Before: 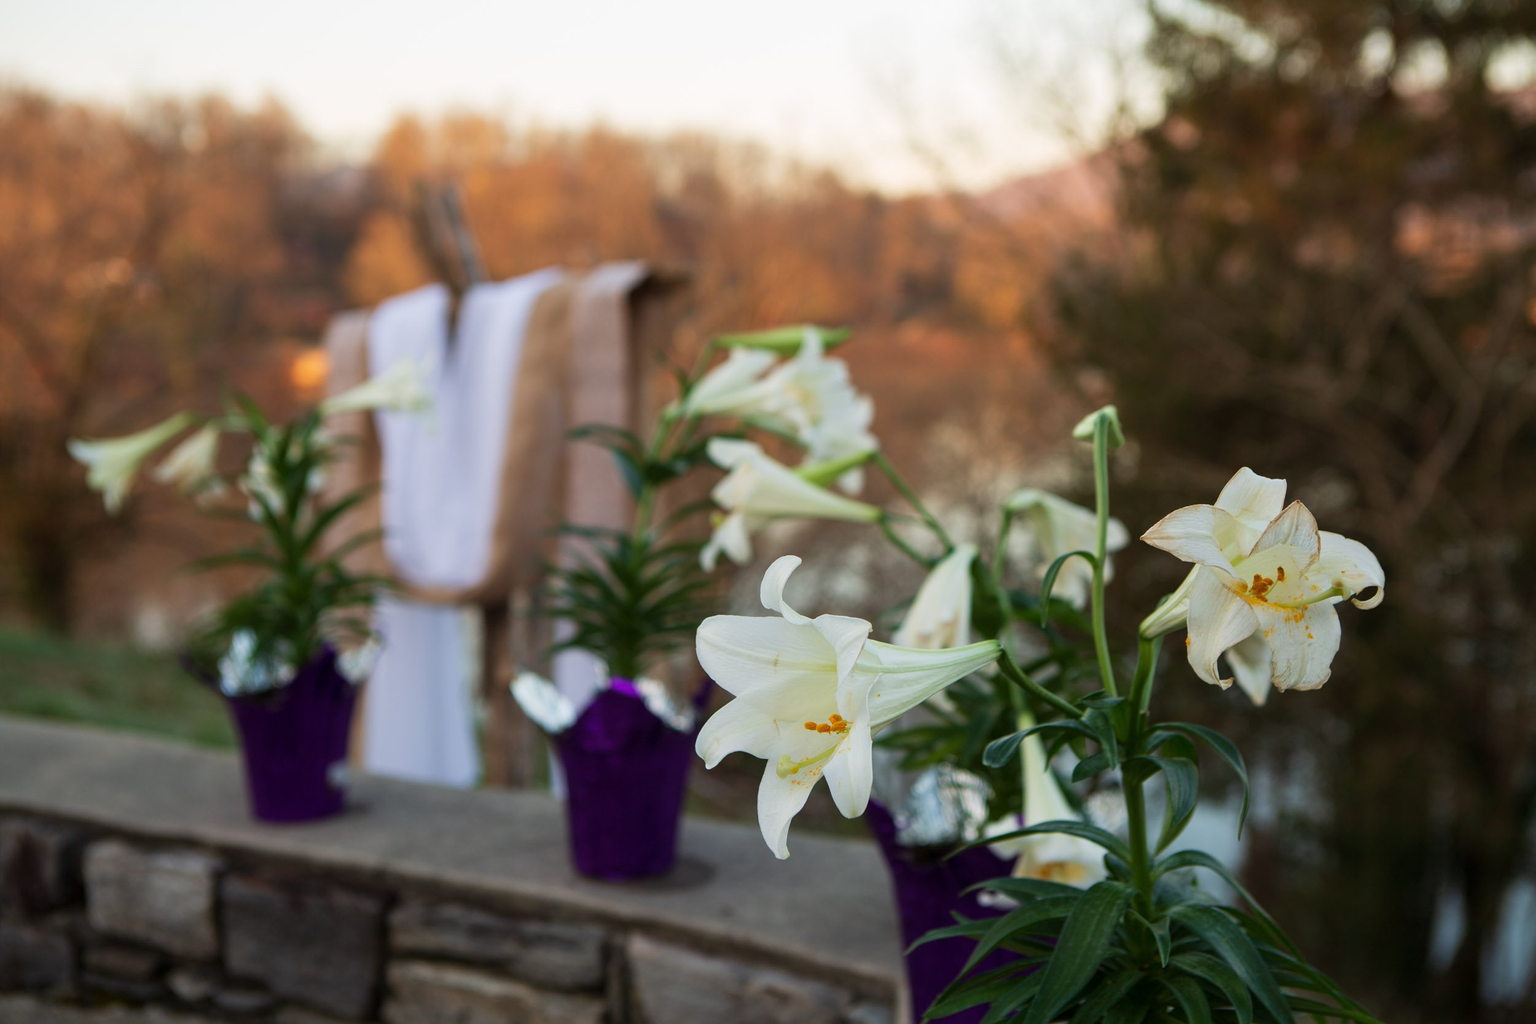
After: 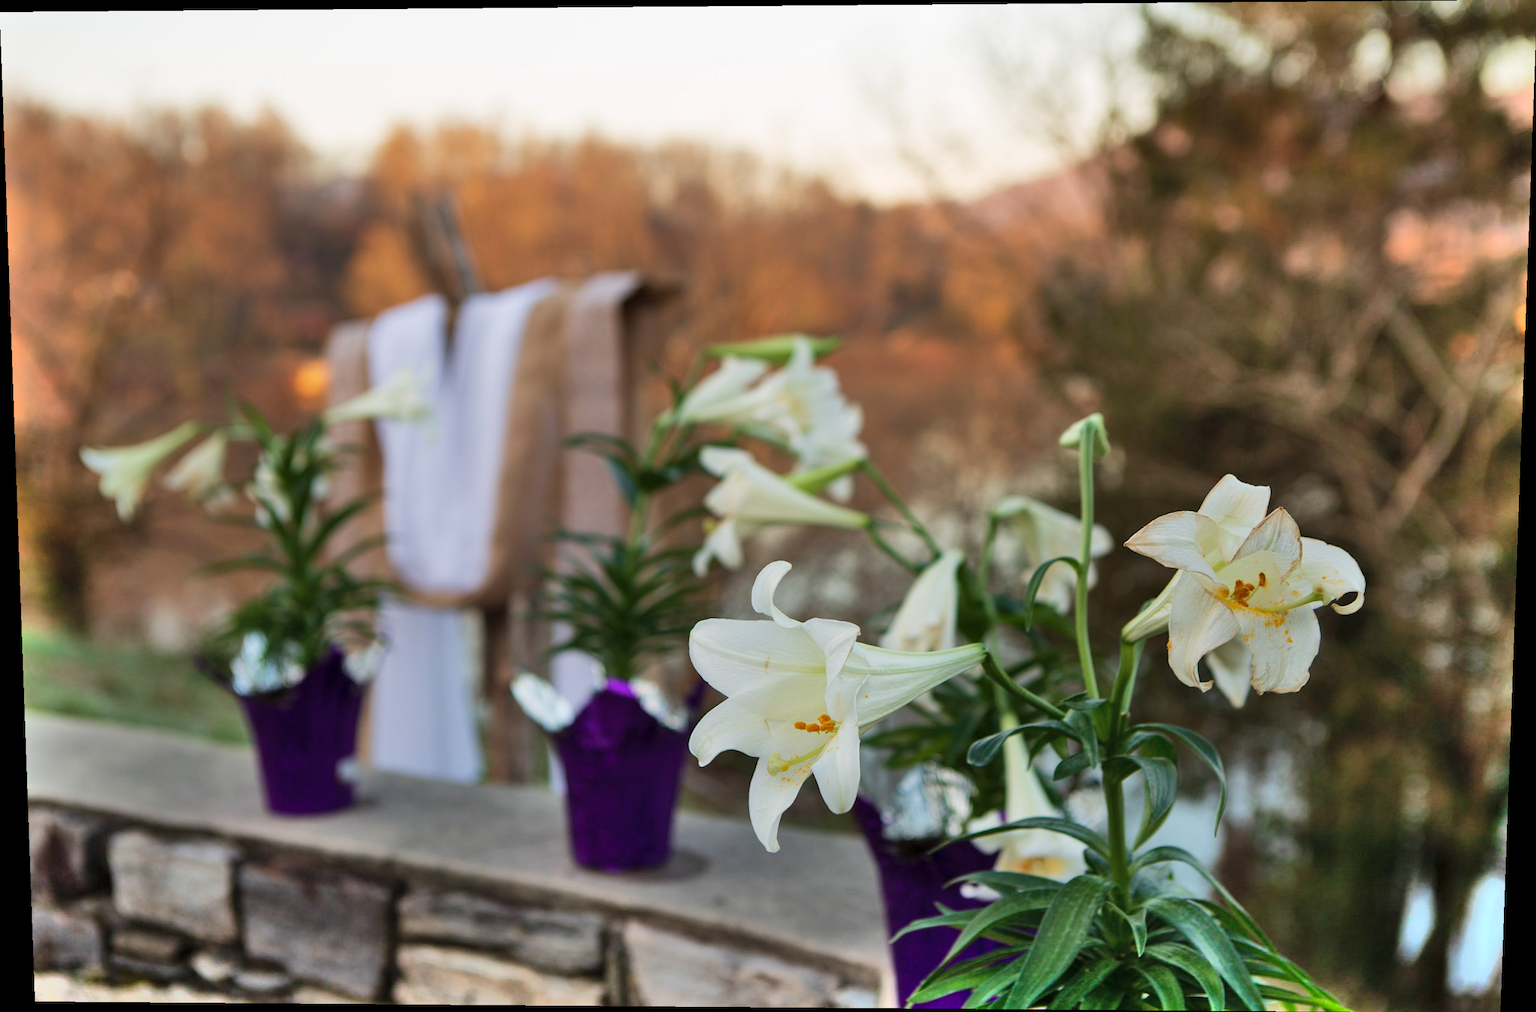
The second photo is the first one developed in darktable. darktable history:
rotate and perspective: lens shift (vertical) 0.048, lens shift (horizontal) -0.024, automatic cropping off
shadows and highlights: shadows 75, highlights -25, soften with gaussian
